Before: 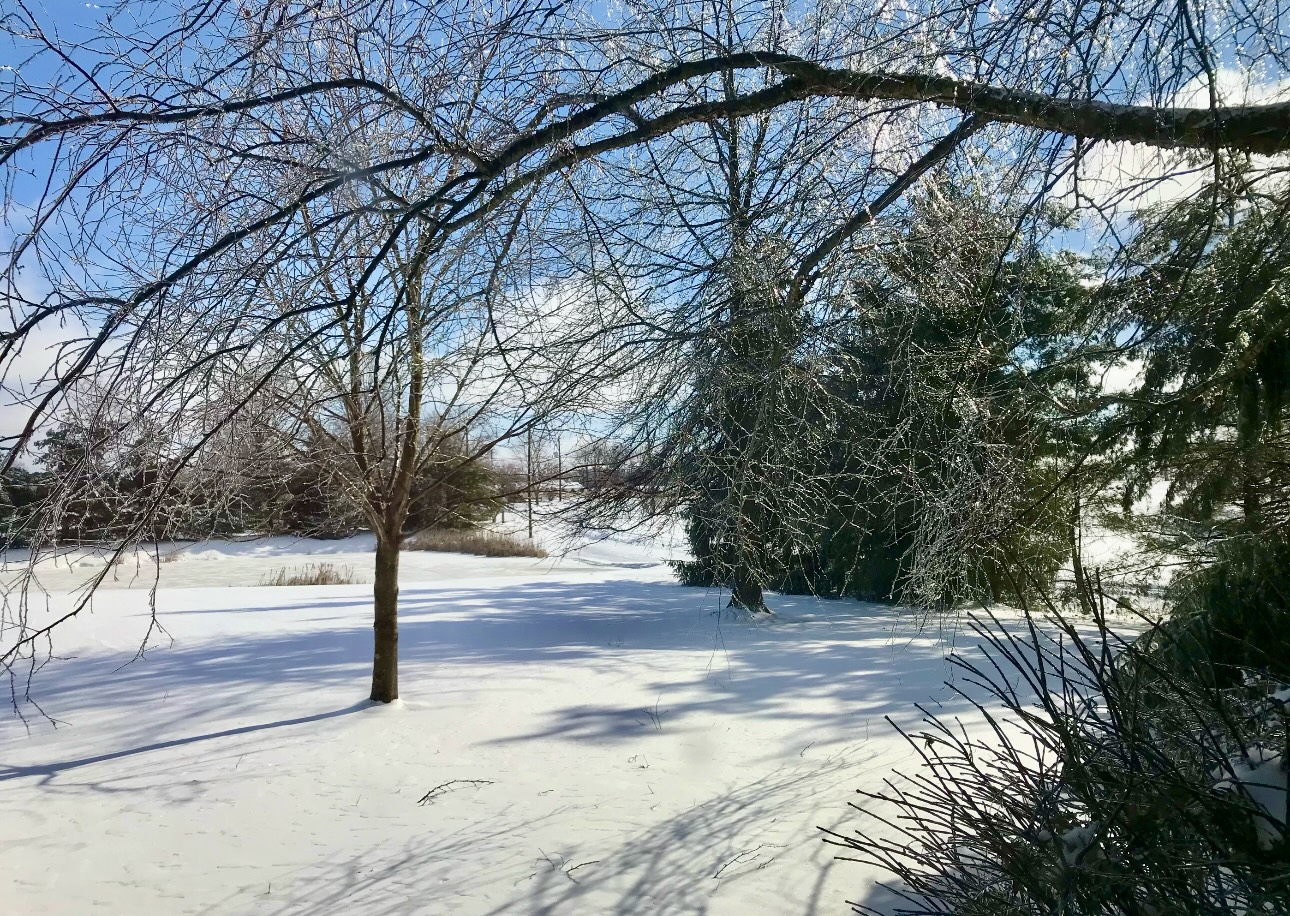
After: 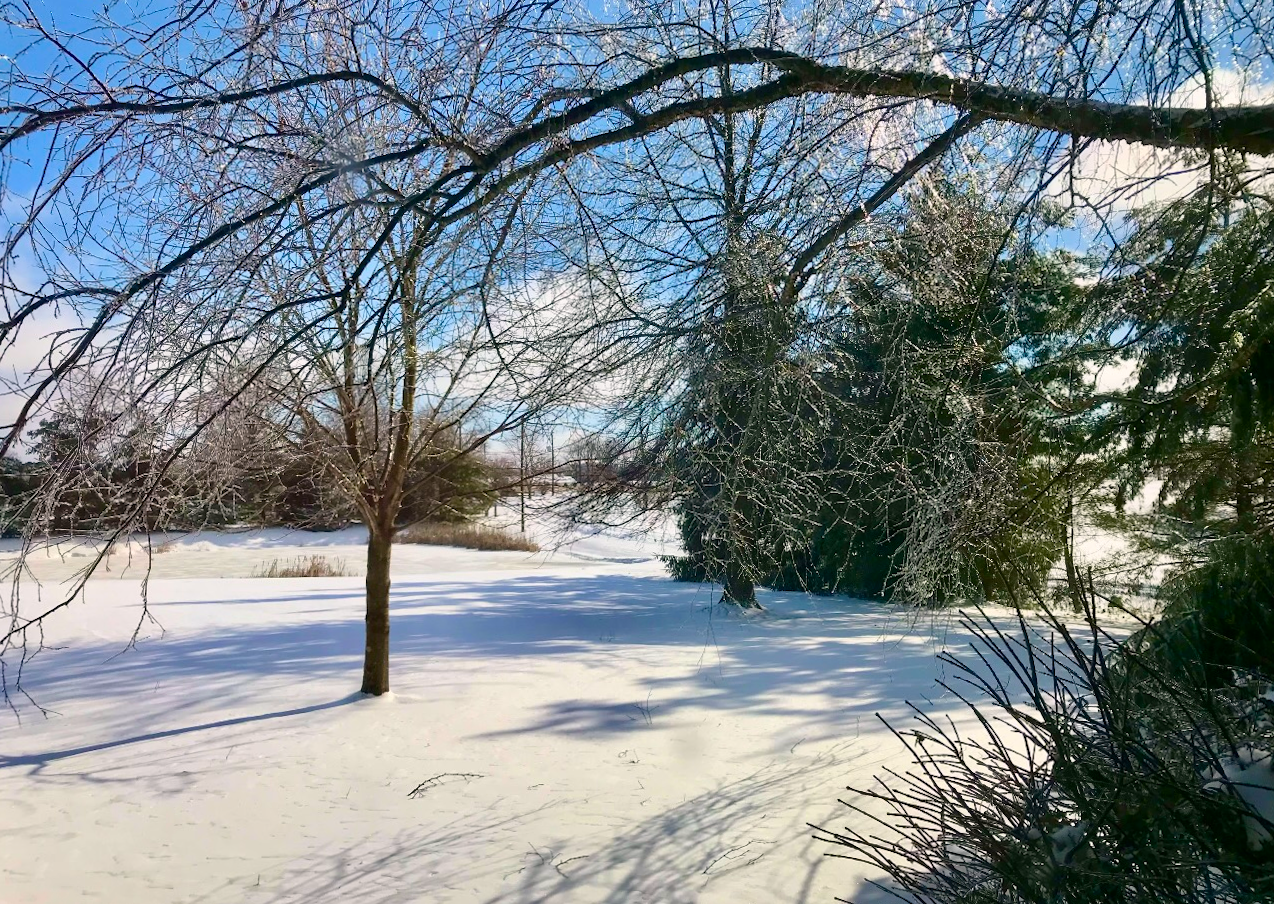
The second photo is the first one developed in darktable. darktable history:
color correction: highlights a* 3.22, highlights b* 1.93, saturation 1.19
crop and rotate: angle -0.5°
